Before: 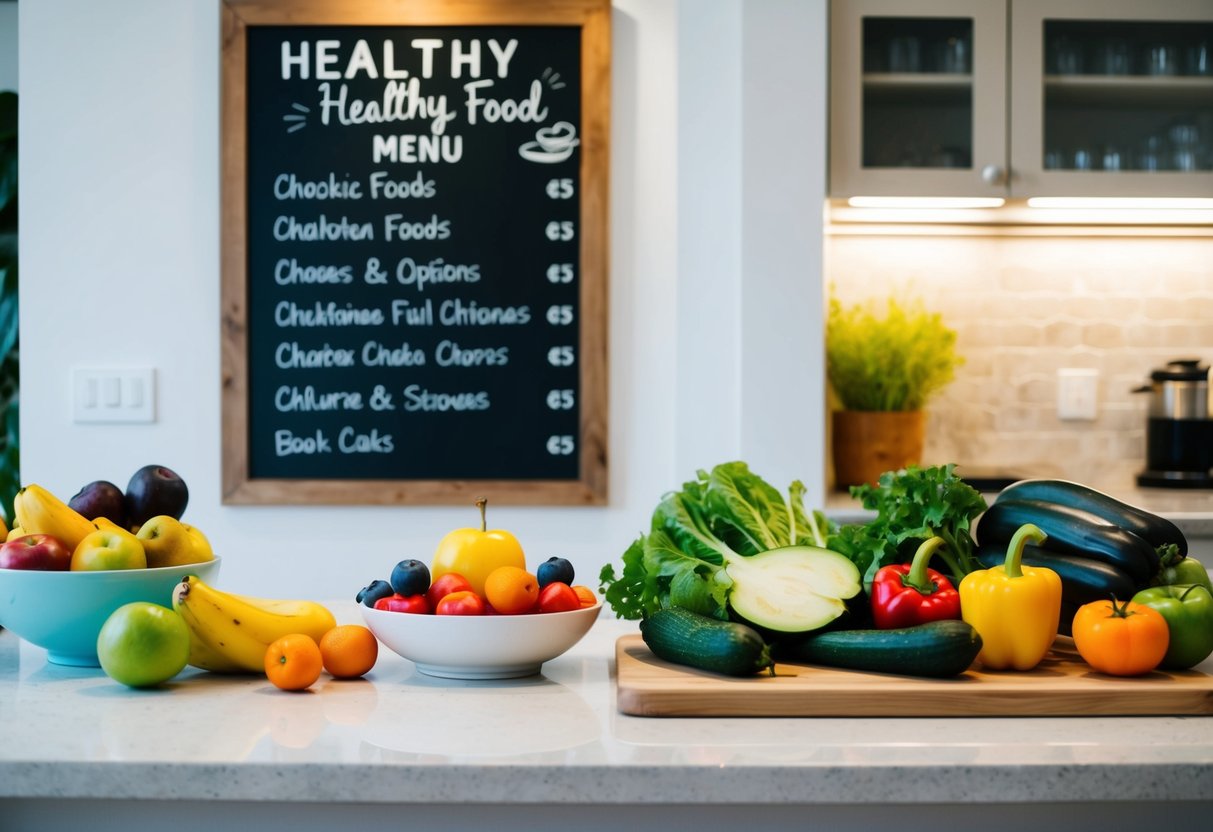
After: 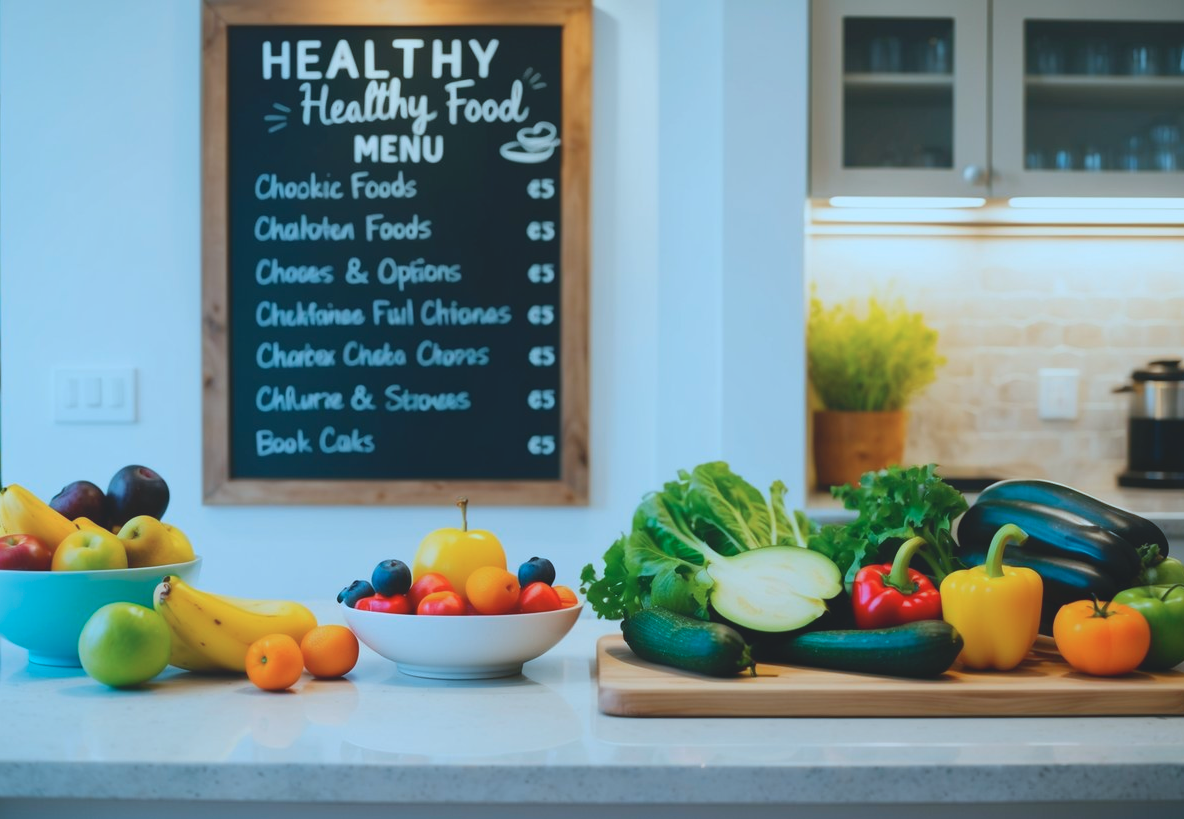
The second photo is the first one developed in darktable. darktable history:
crop and rotate: left 1.644%, right 0.689%, bottom 1.537%
local contrast: detail 72%
color correction: highlights a* -10.49, highlights b* -18.84
